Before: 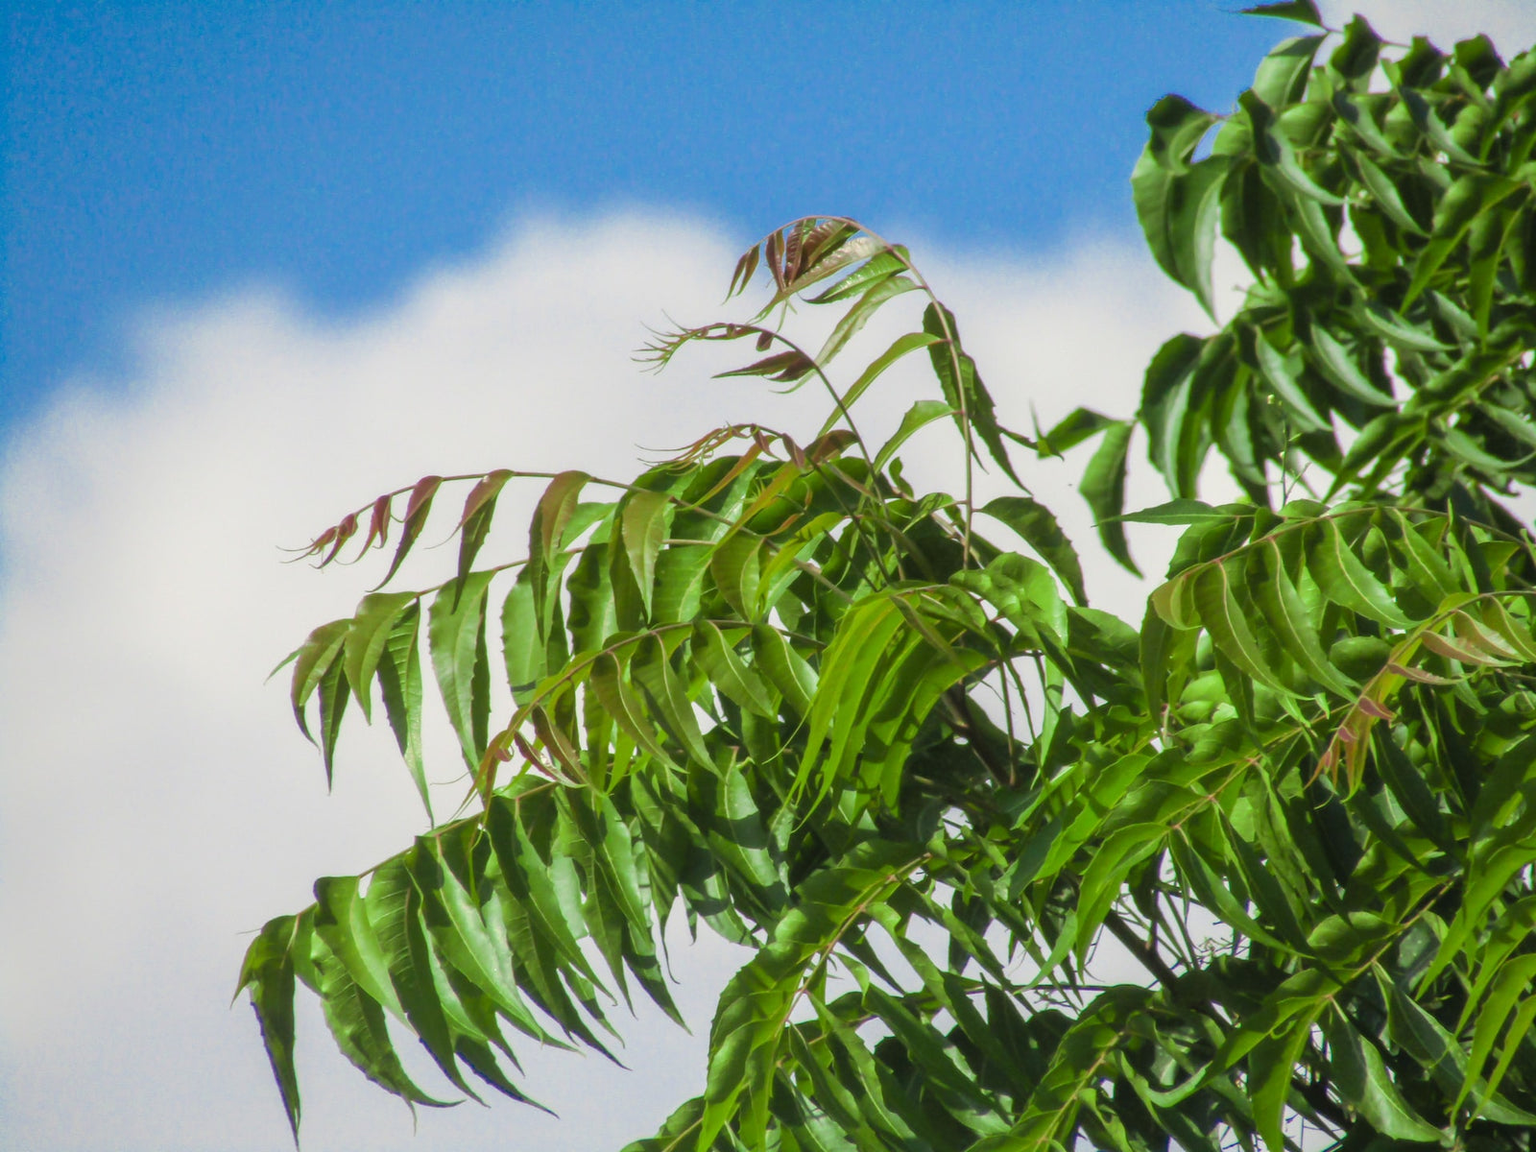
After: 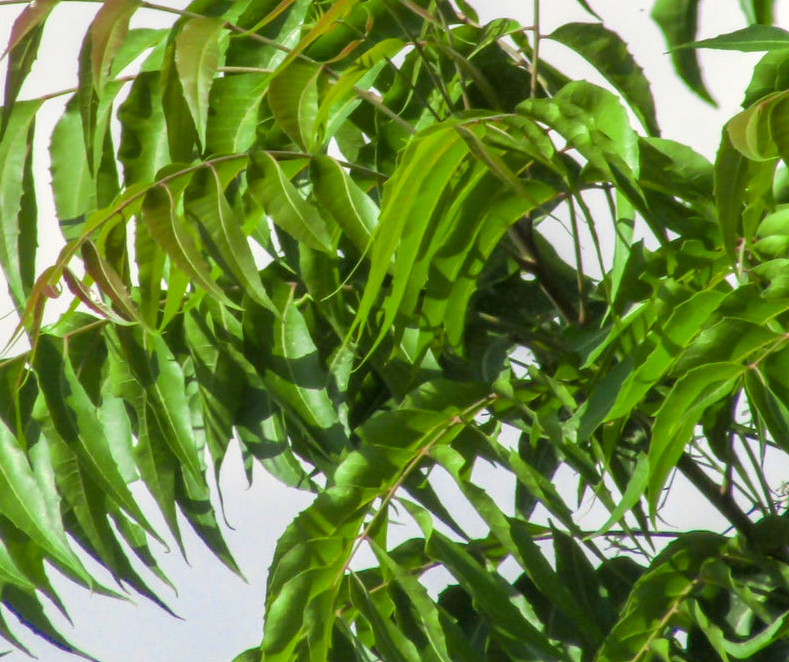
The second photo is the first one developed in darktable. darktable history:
crop: left 29.588%, top 41.296%, right 21.087%, bottom 3.501%
exposure: black level correction 0.005, exposure 0.274 EV, compensate exposure bias true, compensate highlight preservation false
